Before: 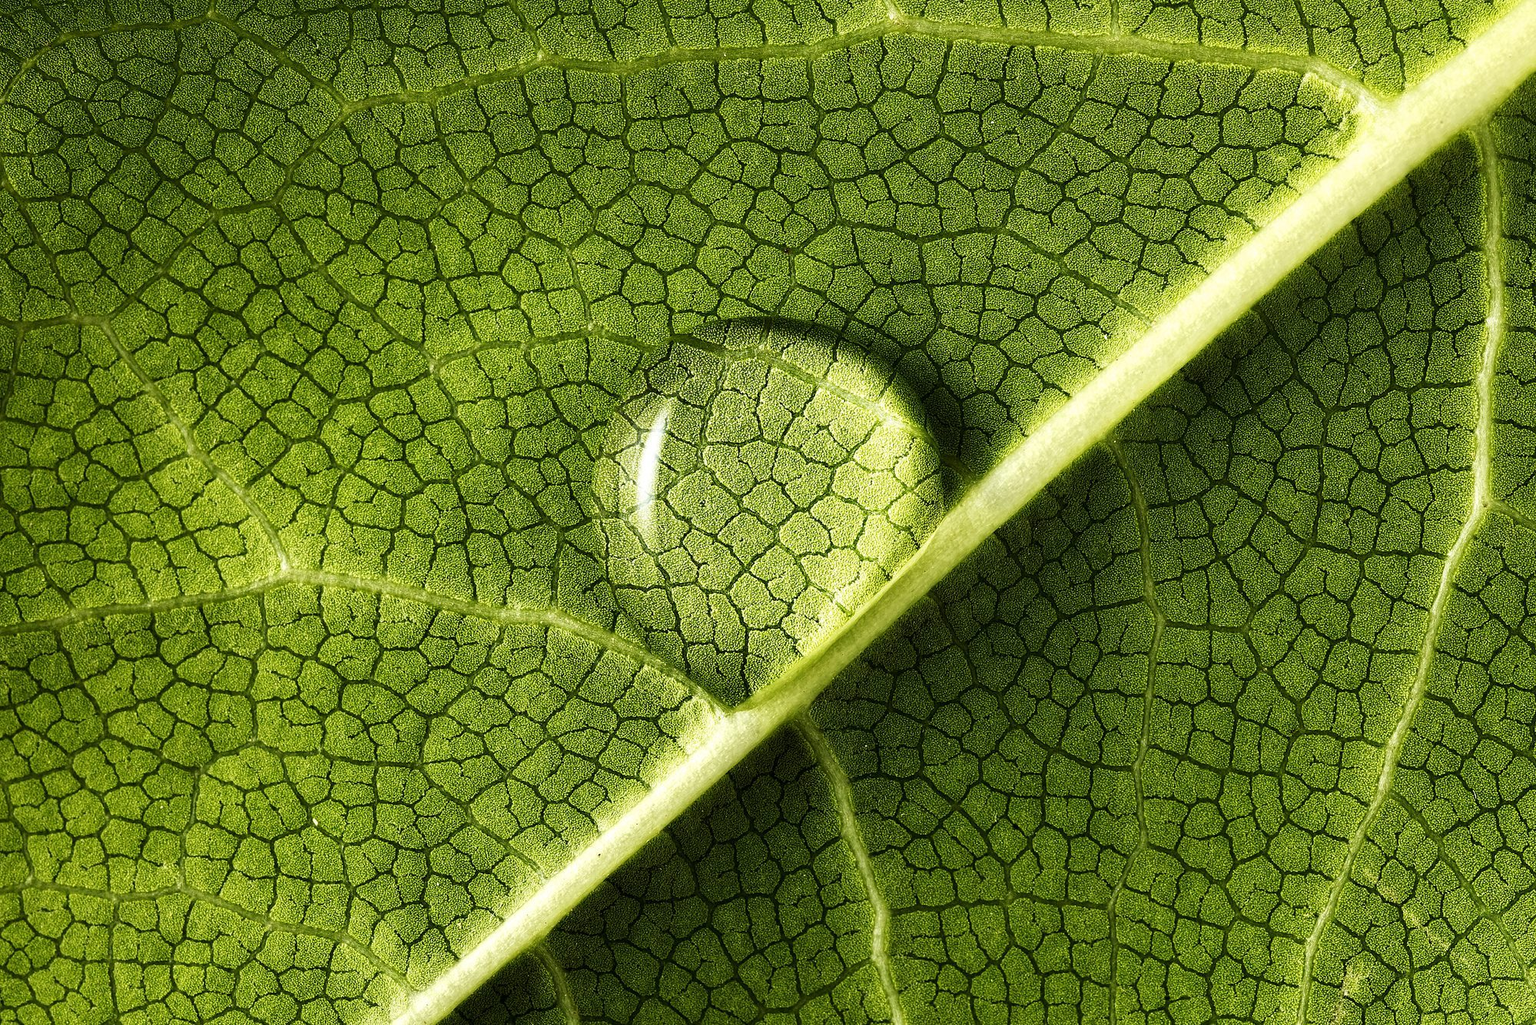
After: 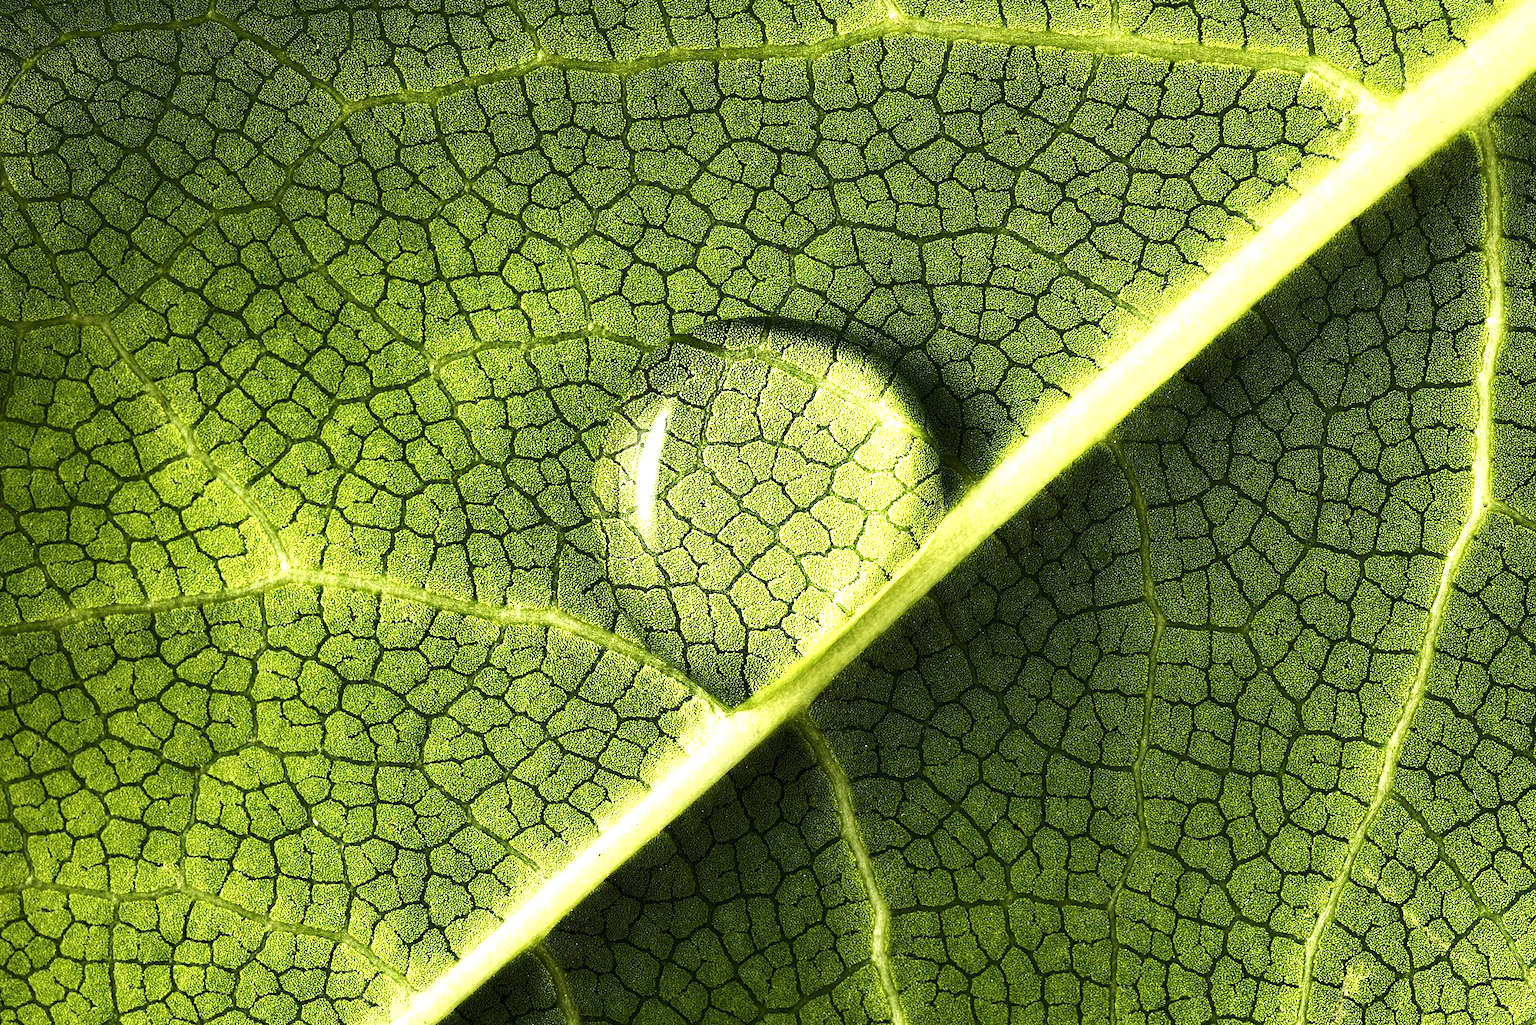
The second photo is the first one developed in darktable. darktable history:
tone equalizer: -8 EV 0 EV, -7 EV -0.001 EV, -6 EV 0.004 EV, -5 EV -0.055 EV, -4 EV -0.129 EV, -3 EV -0.192 EV, -2 EV 0.233 EV, -1 EV 0.722 EV, +0 EV 0.488 EV
